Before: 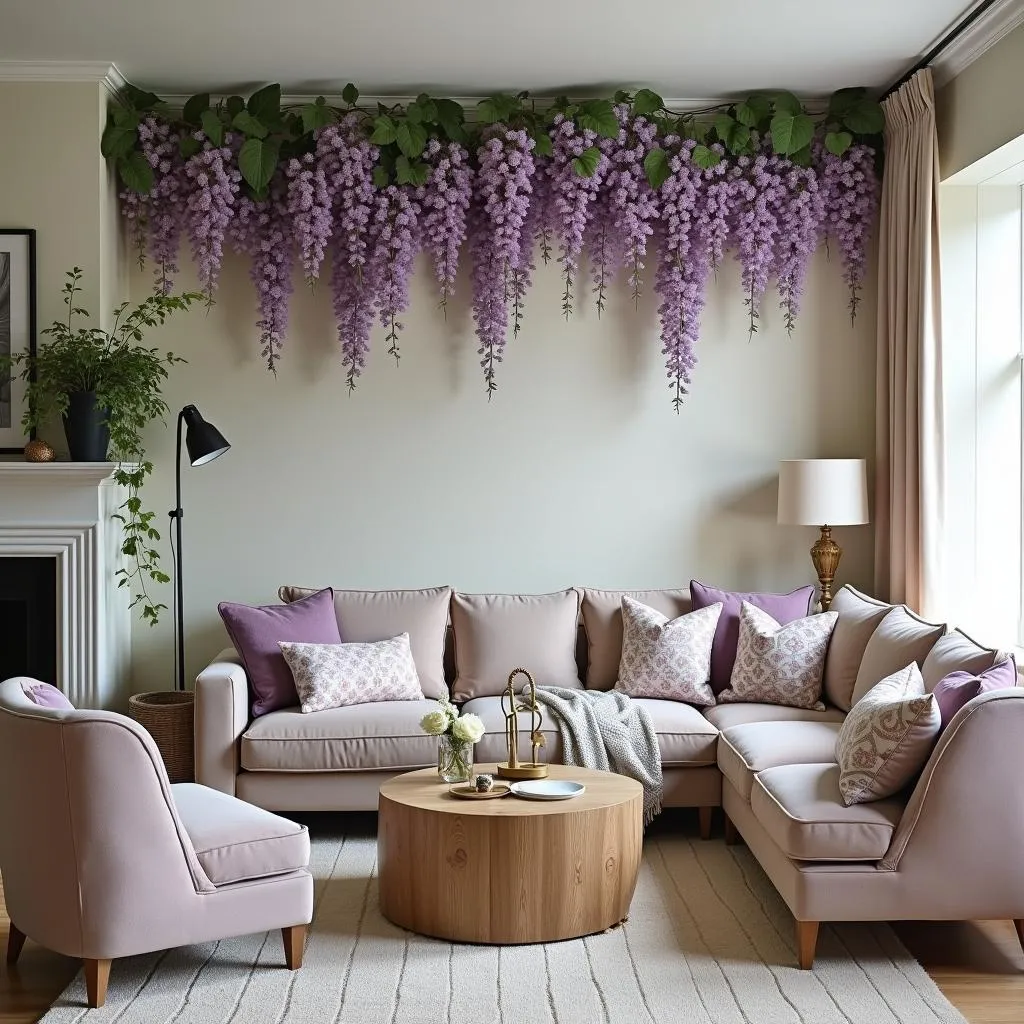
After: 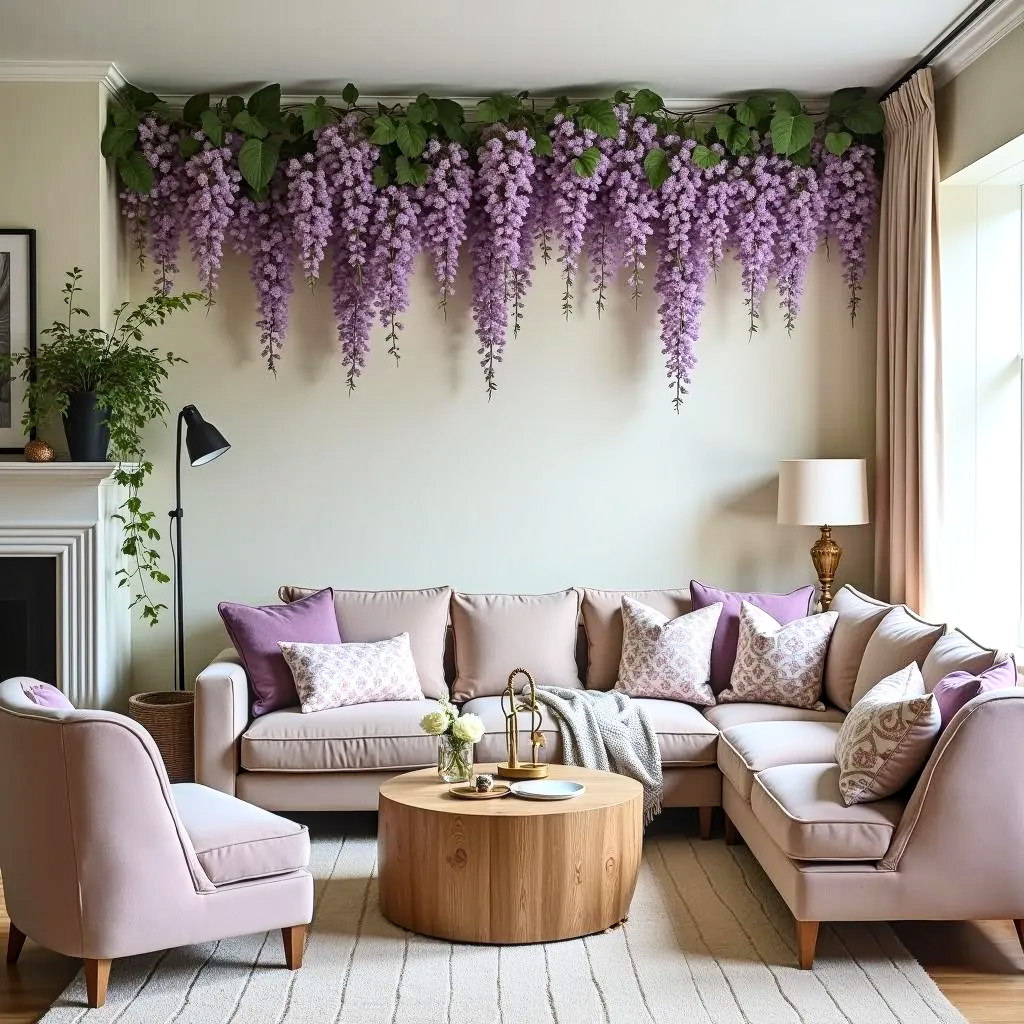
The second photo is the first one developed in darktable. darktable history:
local contrast: on, module defaults
contrast brightness saturation: contrast 0.203, brightness 0.167, saturation 0.221
